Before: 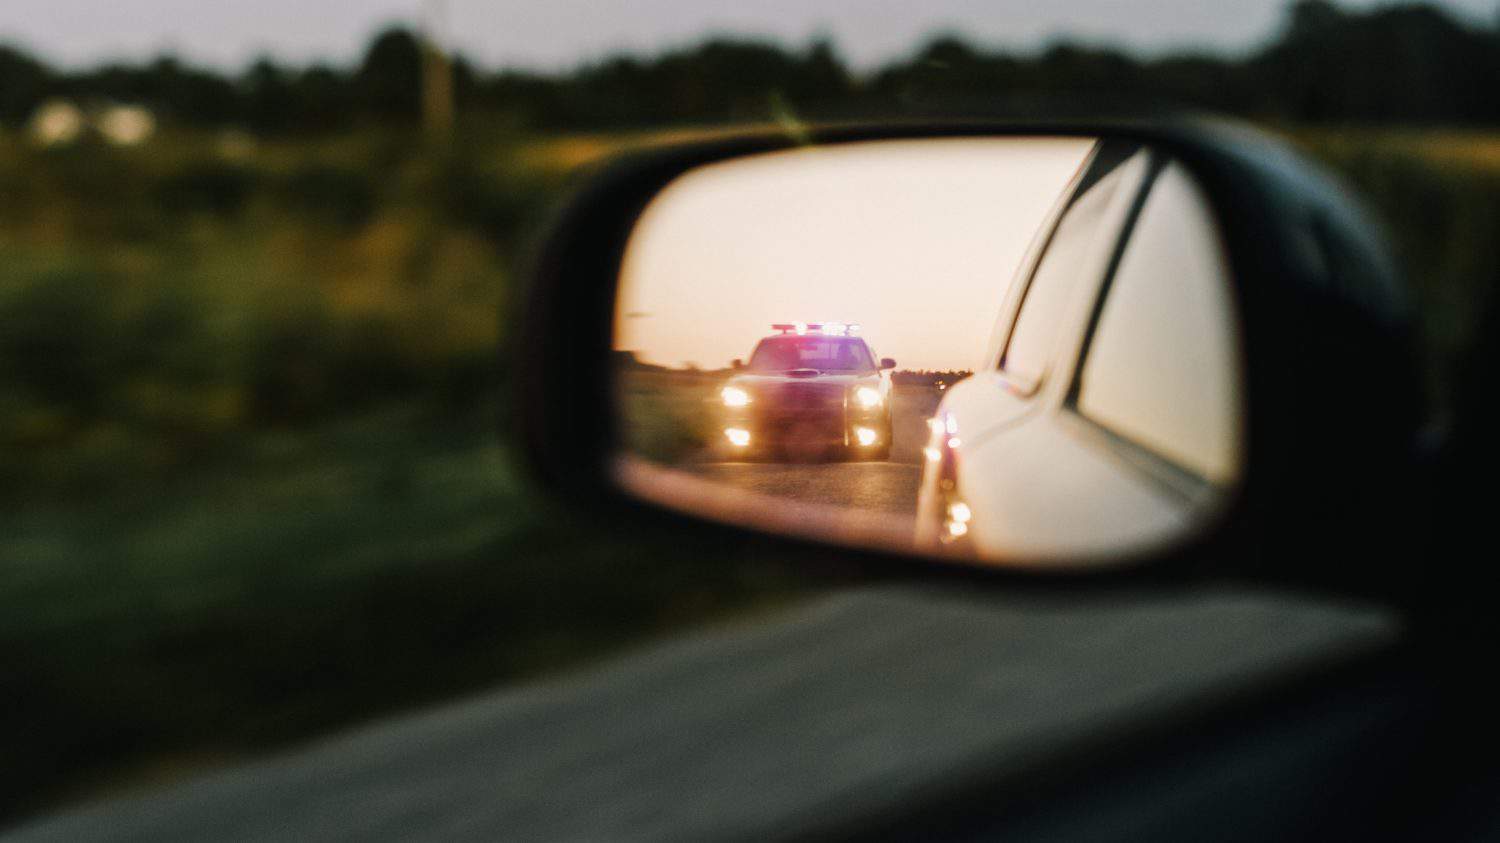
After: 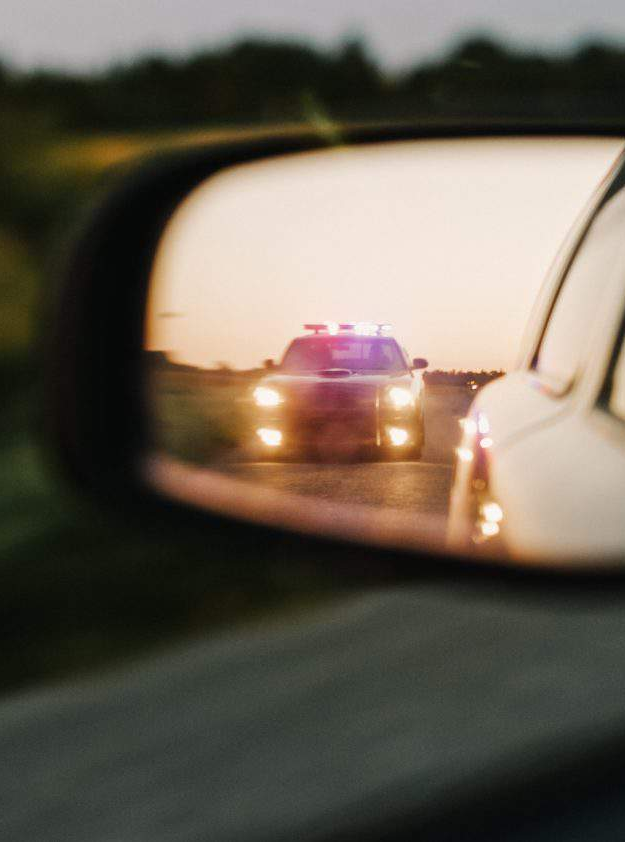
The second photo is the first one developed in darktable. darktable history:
crop: left 31.229%, right 27.105%
contrast equalizer: y [[0.5 ×6], [0.5 ×6], [0.5, 0.5, 0.501, 0.545, 0.707, 0.863], [0 ×6], [0 ×6]]
